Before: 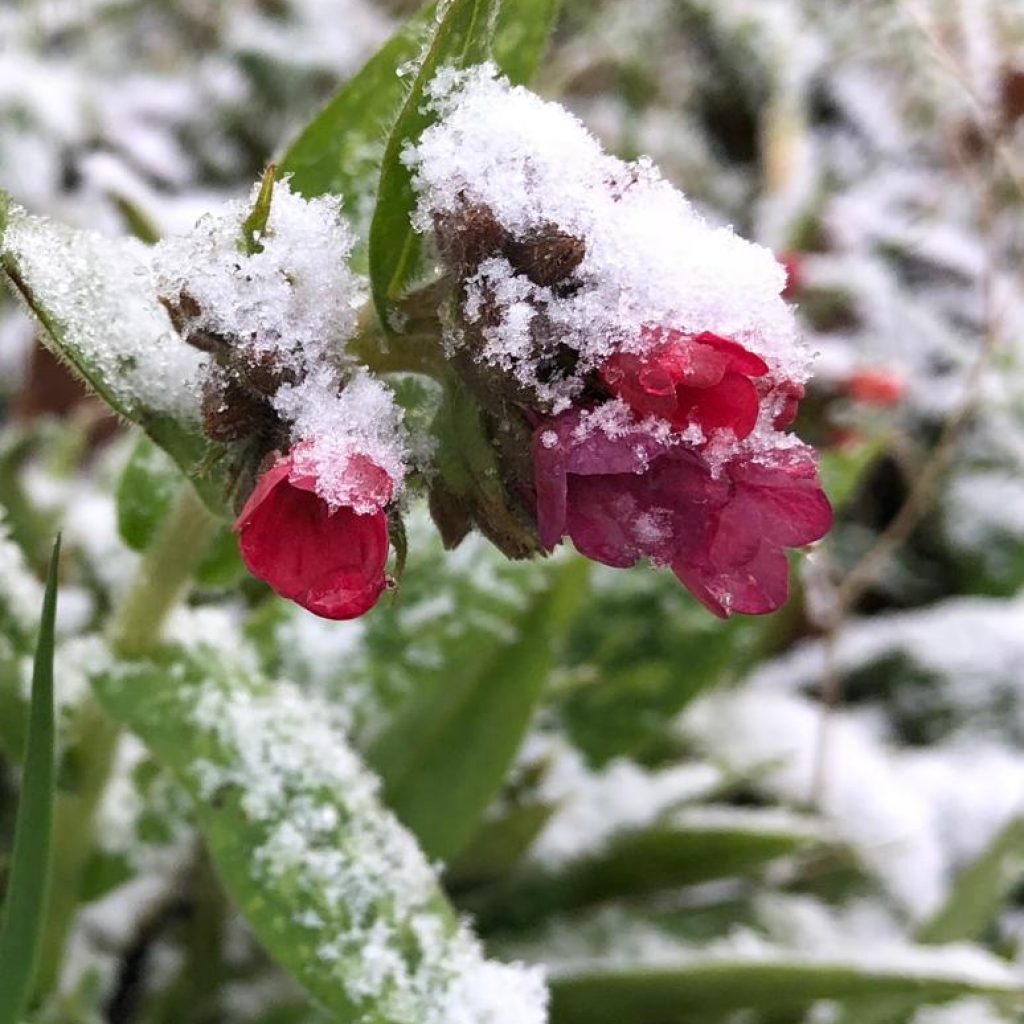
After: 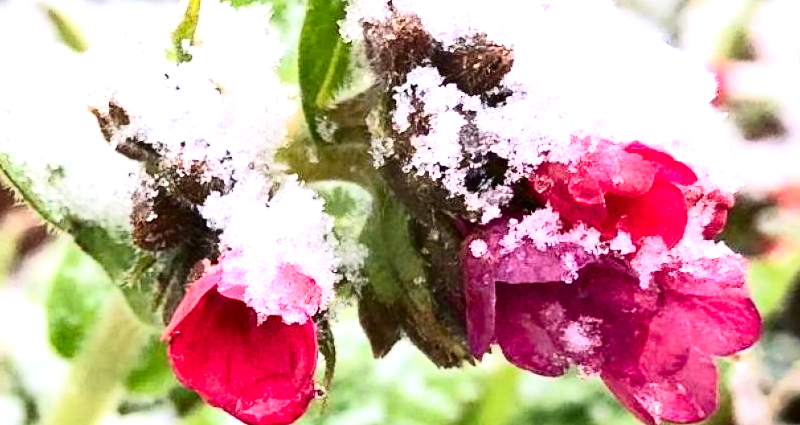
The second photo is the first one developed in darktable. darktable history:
contrast brightness saturation: contrast 0.233, brightness 0.112, saturation 0.291
crop: left 7.018%, top 18.747%, right 14.366%, bottom 39.484%
exposure: black level correction 0, exposure 1.106 EV, compensate highlight preservation false
tone curve: curves: ch0 [(0, 0) (0.003, 0.008) (0.011, 0.008) (0.025, 0.011) (0.044, 0.017) (0.069, 0.029) (0.1, 0.045) (0.136, 0.067) (0.177, 0.103) (0.224, 0.151) (0.277, 0.21) (0.335, 0.285) (0.399, 0.37) (0.468, 0.462) (0.543, 0.568) (0.623, 0.679) (0.709, 0.79) (0.801, 0.876) (0.898, 0.936) (1, 1)], color space Lab, independent channels, preserve colors none
